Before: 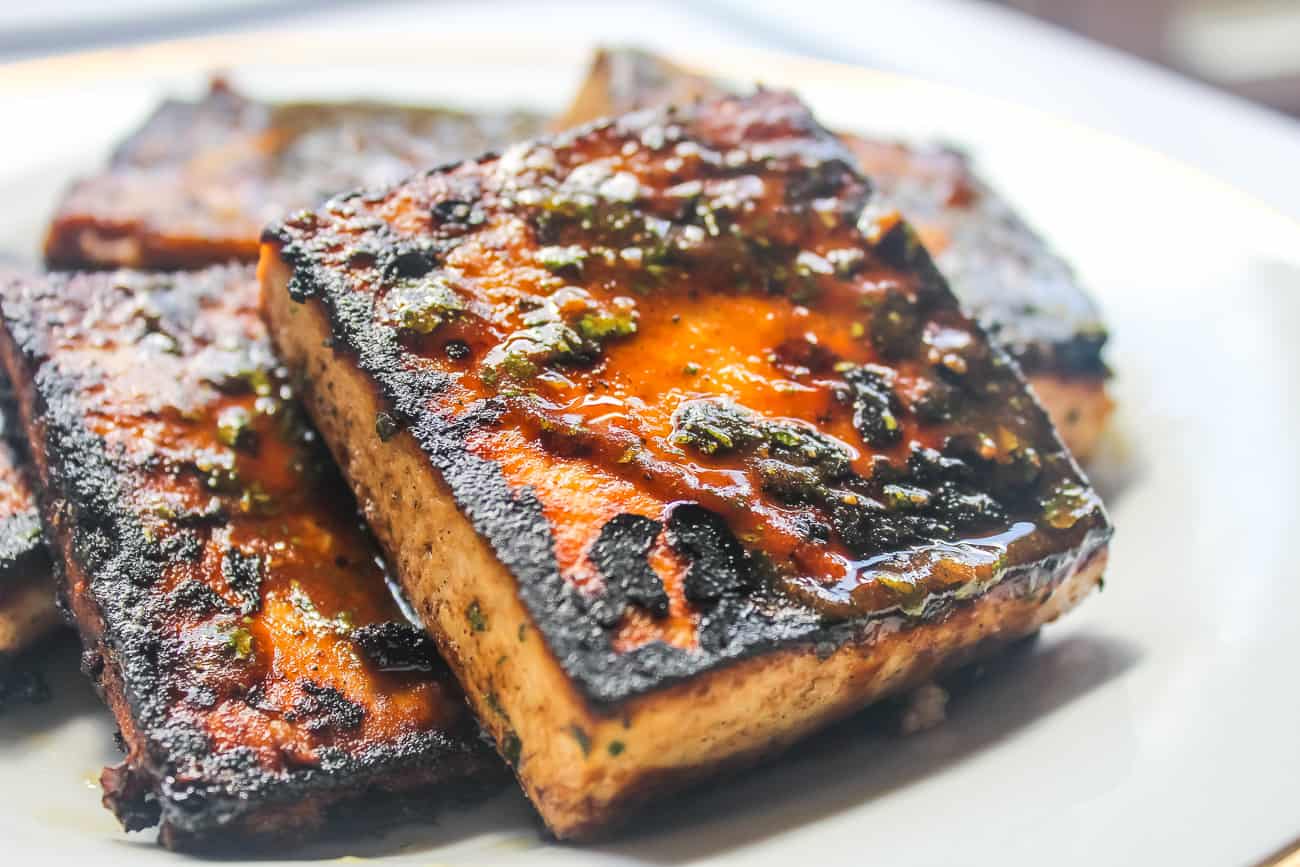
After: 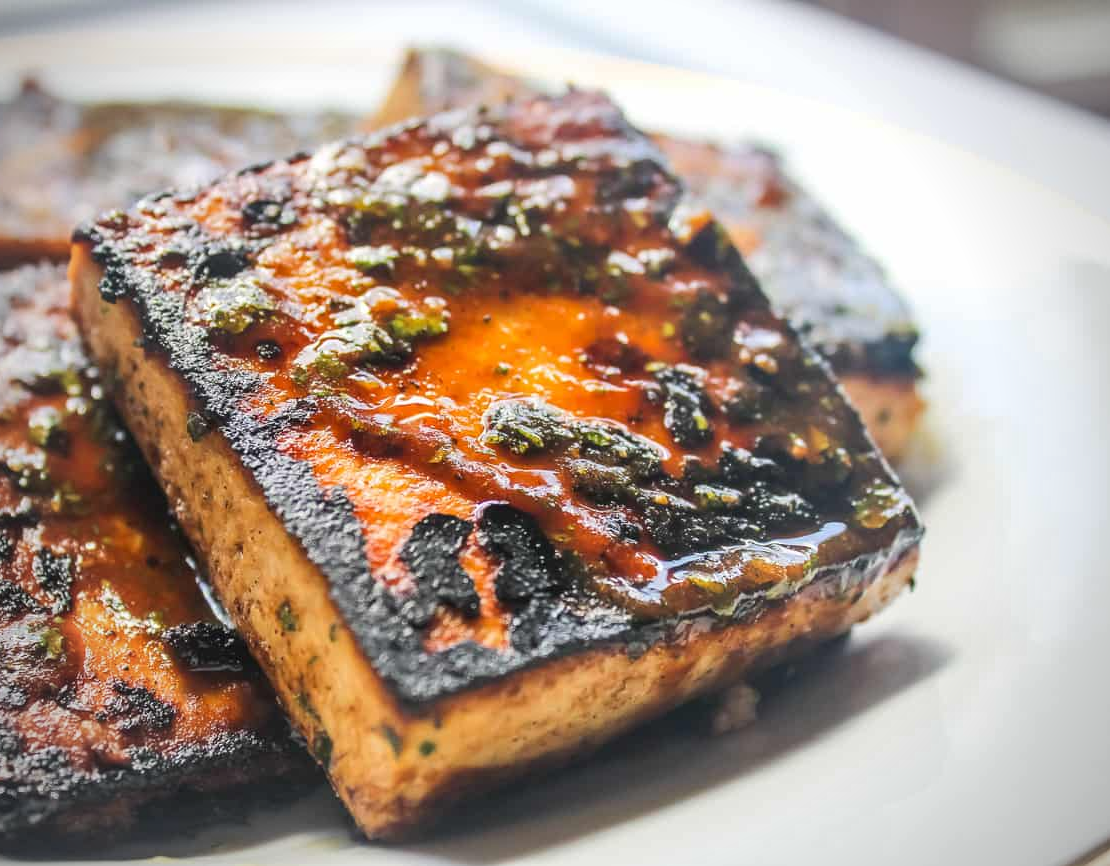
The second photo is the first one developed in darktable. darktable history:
crop and rotate: left 14.584%
vignetting: on, module defaults
